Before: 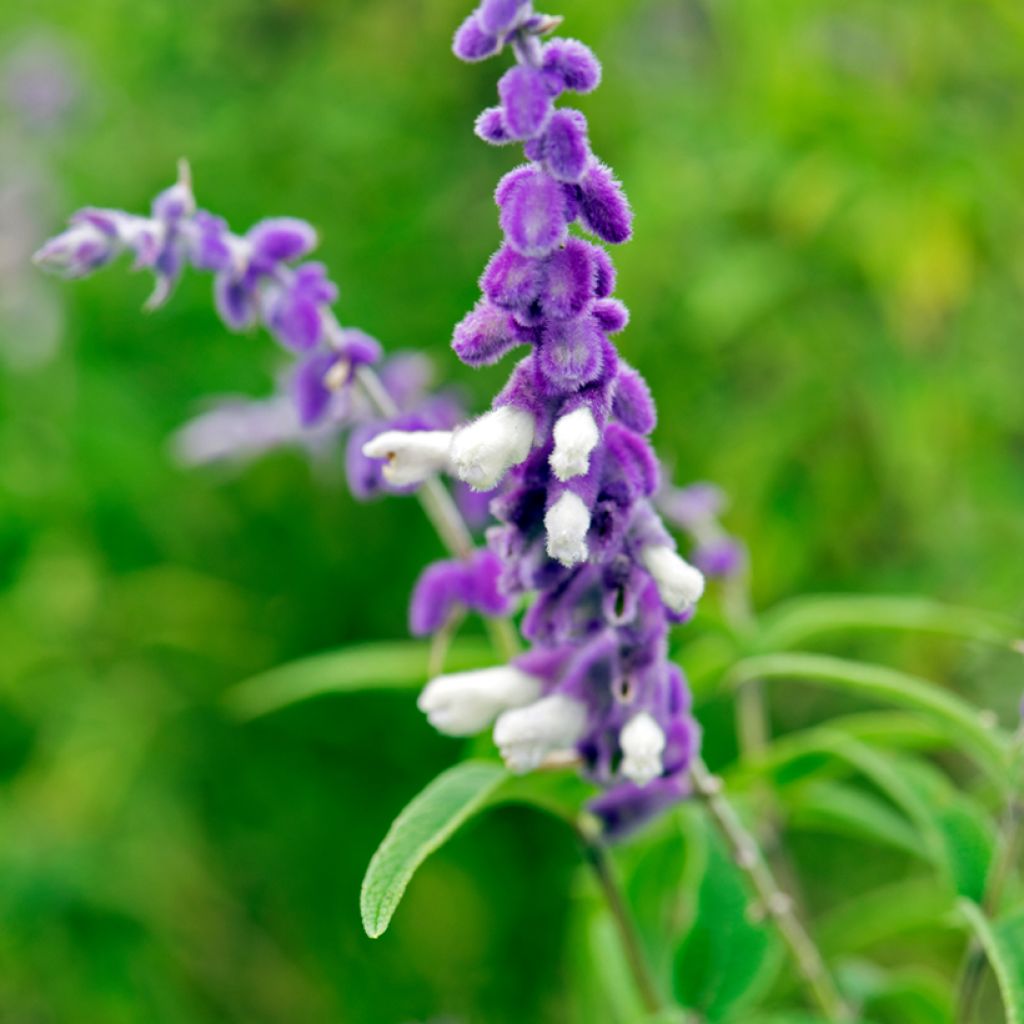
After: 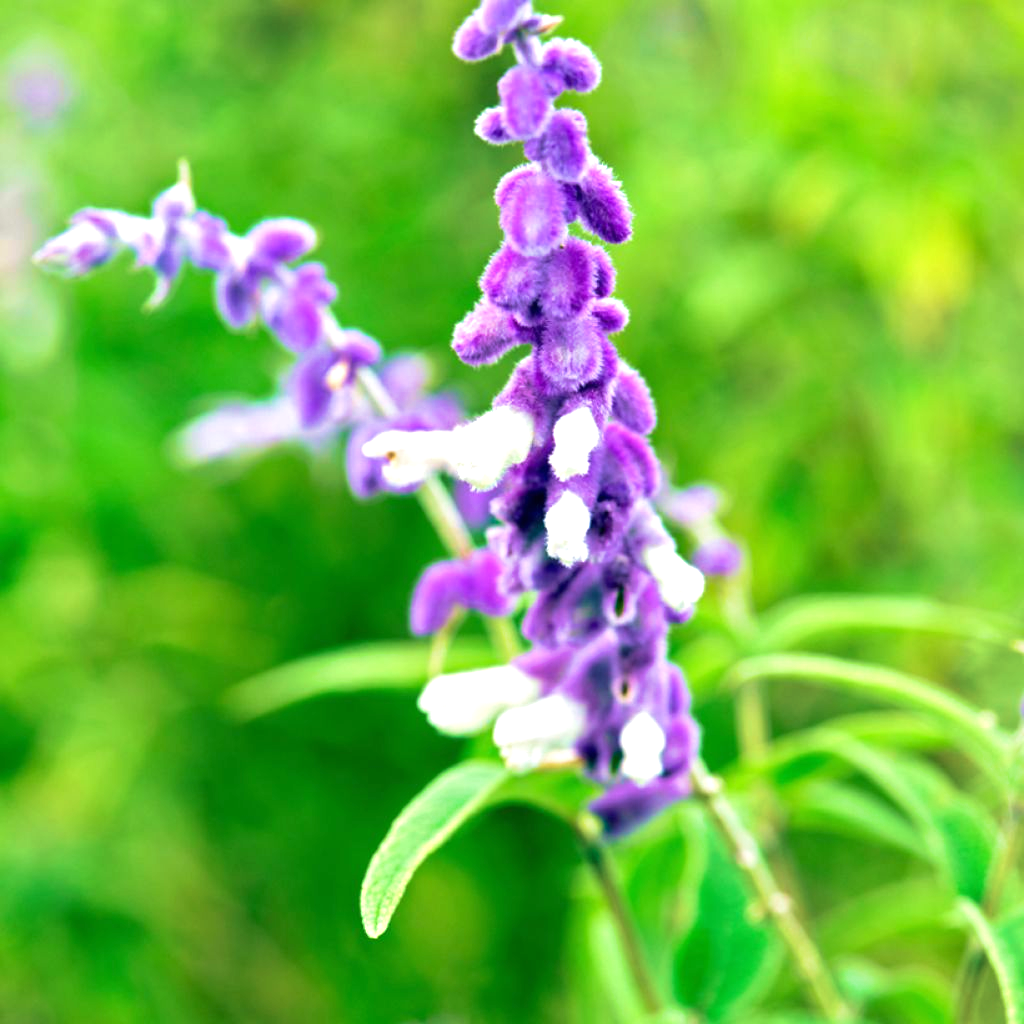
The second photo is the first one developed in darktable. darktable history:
velvia: strength 73.99%
exposure: black level correction 0, exposure 0.954 EV, compensate highlight preservation false
